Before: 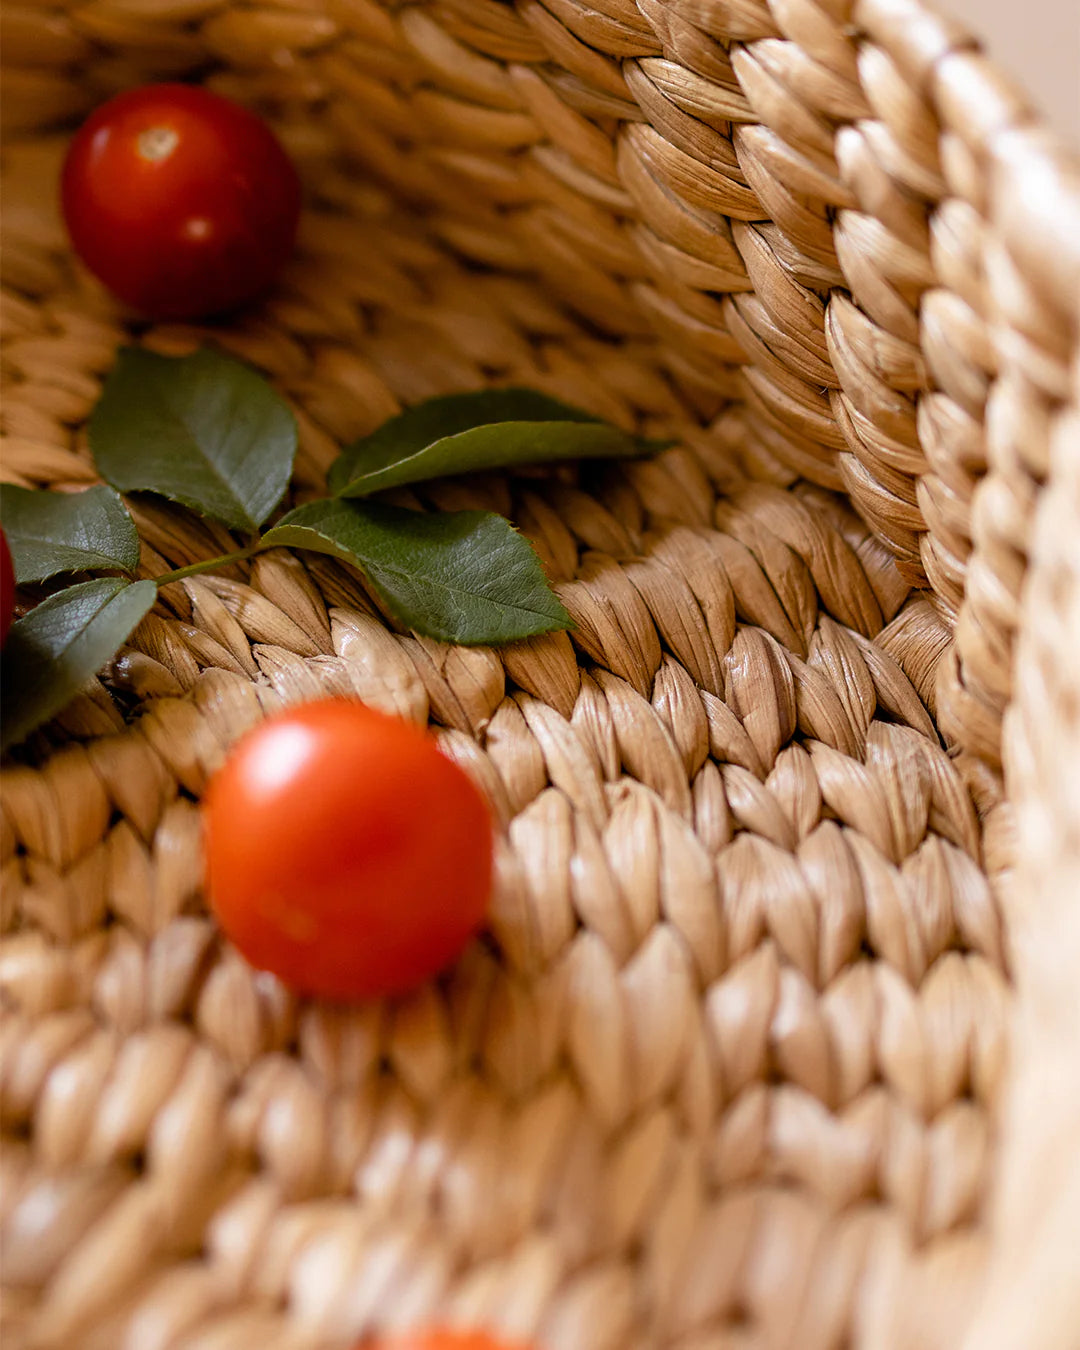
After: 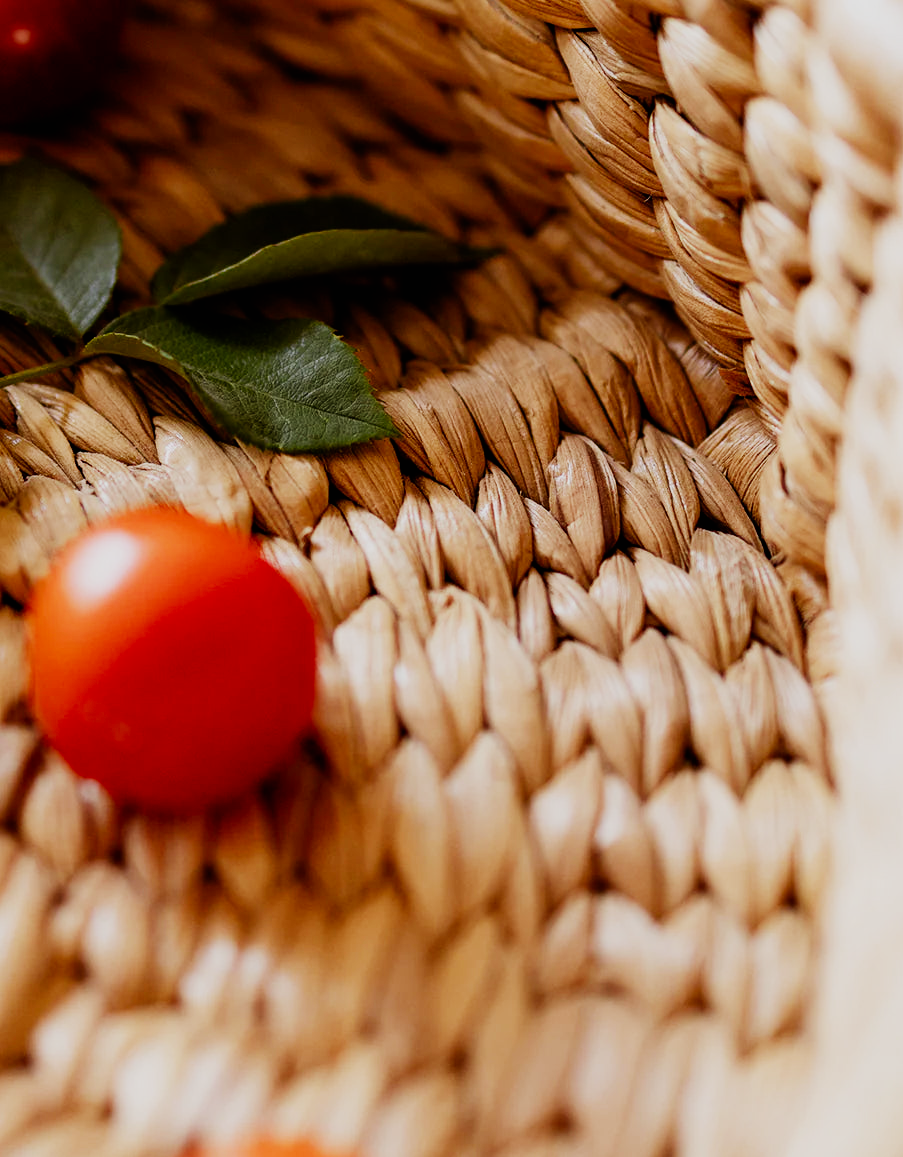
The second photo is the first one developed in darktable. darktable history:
crop: left 16.315%, top 14.246%
sigmoid: contrast 1.7, skew -0.2, preserve hue 0%, red attenuation 0.1, red rotation 0.035, green attenuation 0.1, green rotation -0.017, blue attenuation 0.15, blue rotation -0.052, base primaries Rec2020
